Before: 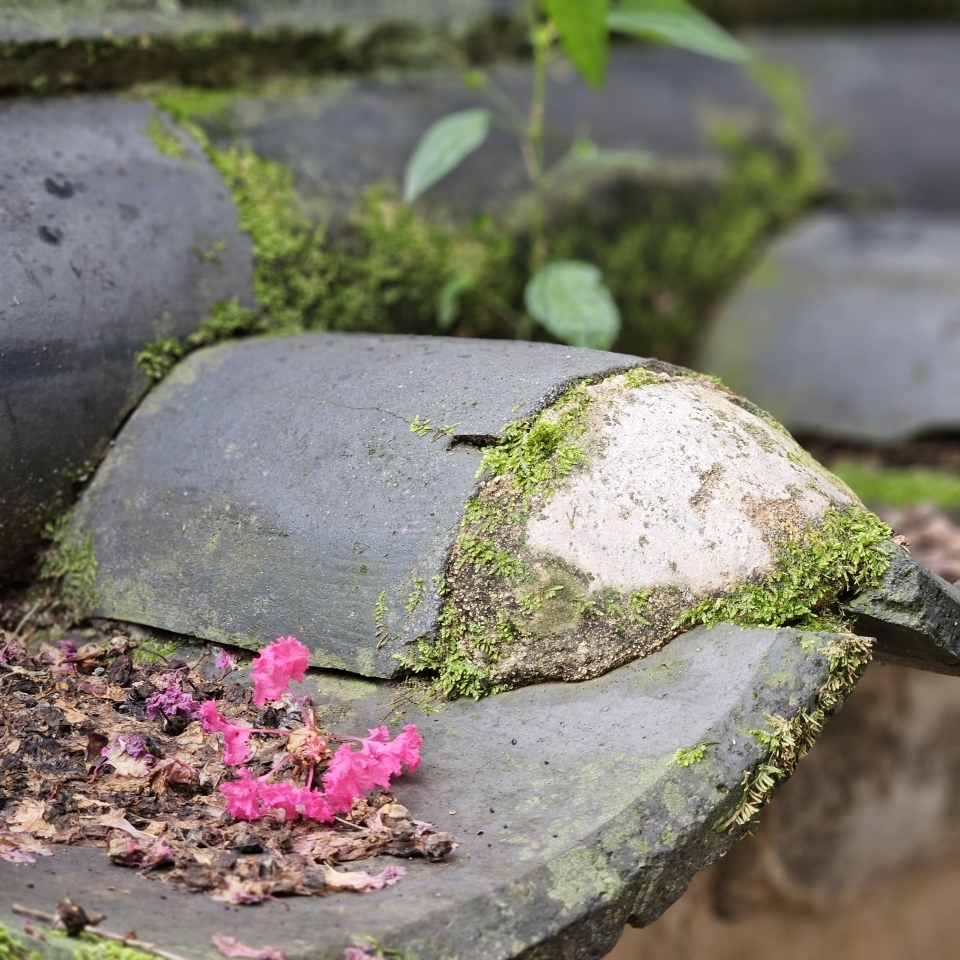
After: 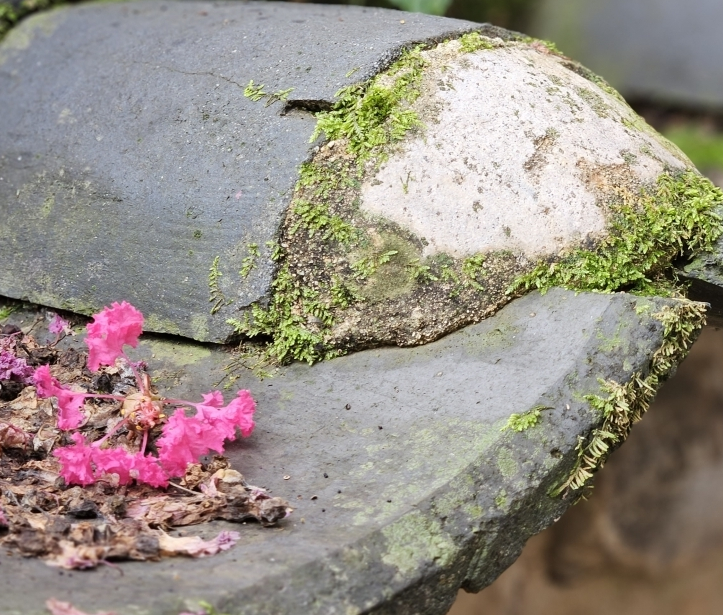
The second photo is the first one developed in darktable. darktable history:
crop and rotate: left 17.369%, top 34.968%, right 7.307%, bottom 0.878%
